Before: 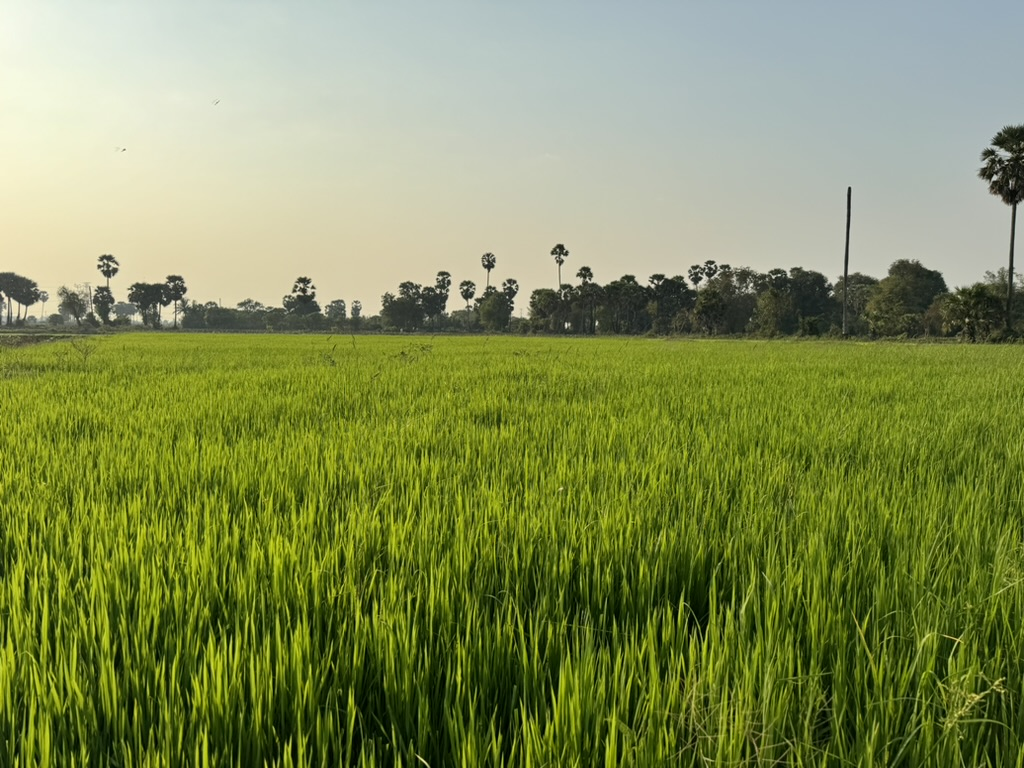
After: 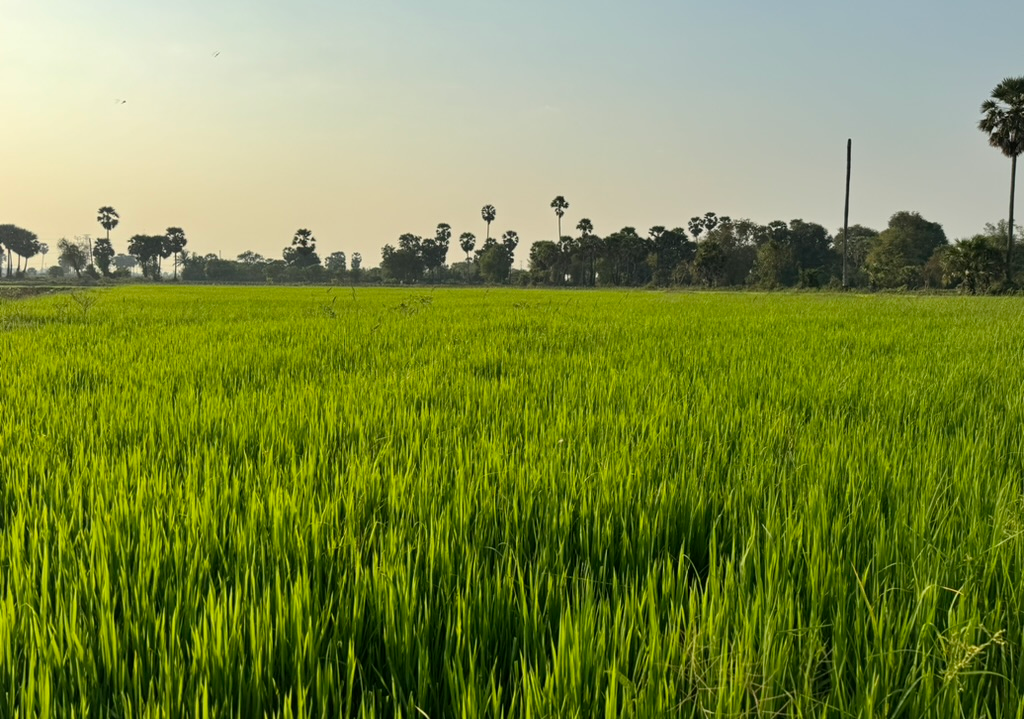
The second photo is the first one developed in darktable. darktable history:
color correction: highlights b* 0.011
crop and rotate: top 6.337%
